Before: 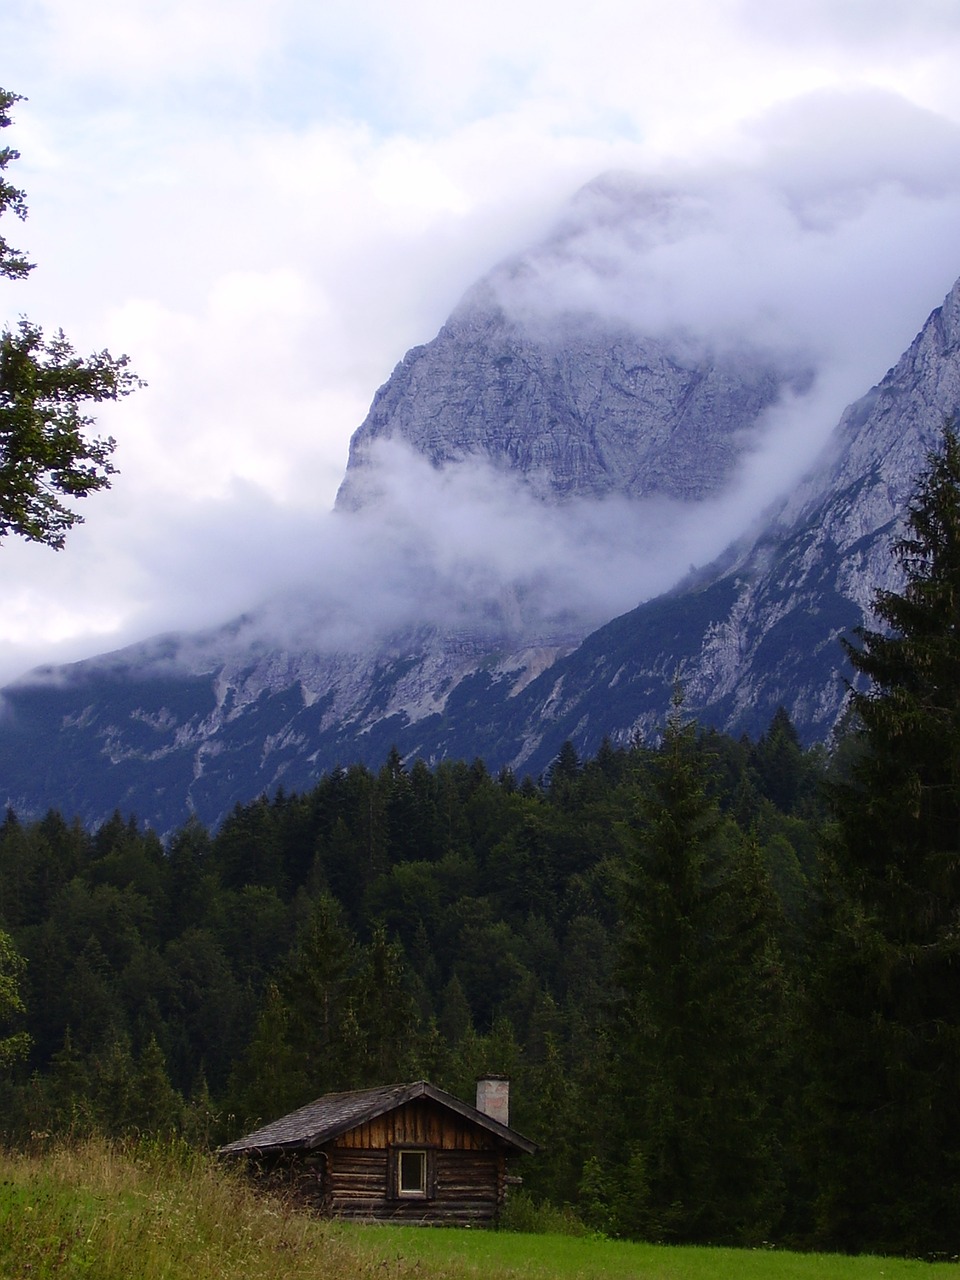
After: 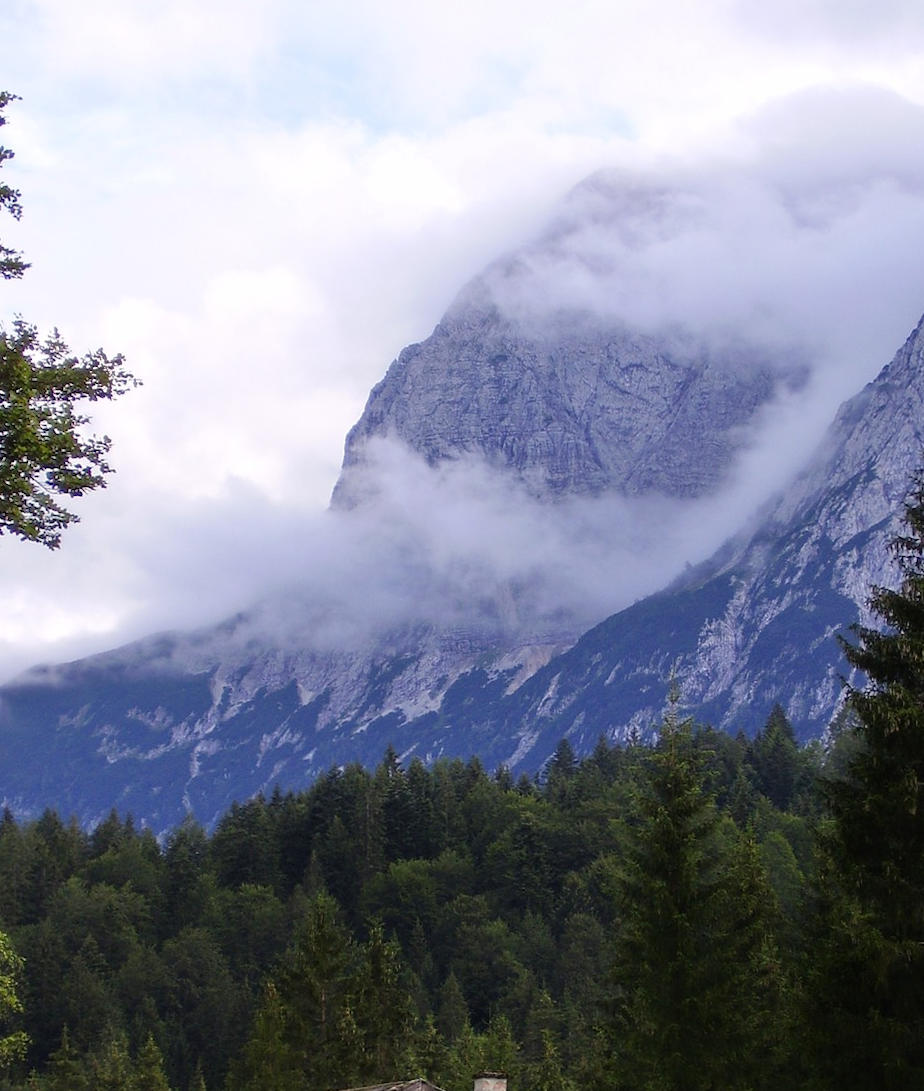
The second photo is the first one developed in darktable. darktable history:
crop and rotate: angle 0.193°, left 0.214%, right 3.097%, bottom 14.345%
tone equalizer: -7 EV 0.141 EV, -6 EV 0.618 EV, -5 EV 1.16 EV, -4 EV 1.32 EV, -3 EV 1.13 EV, -2 EV 0.6 EV, -1 EV 0.146 EV
